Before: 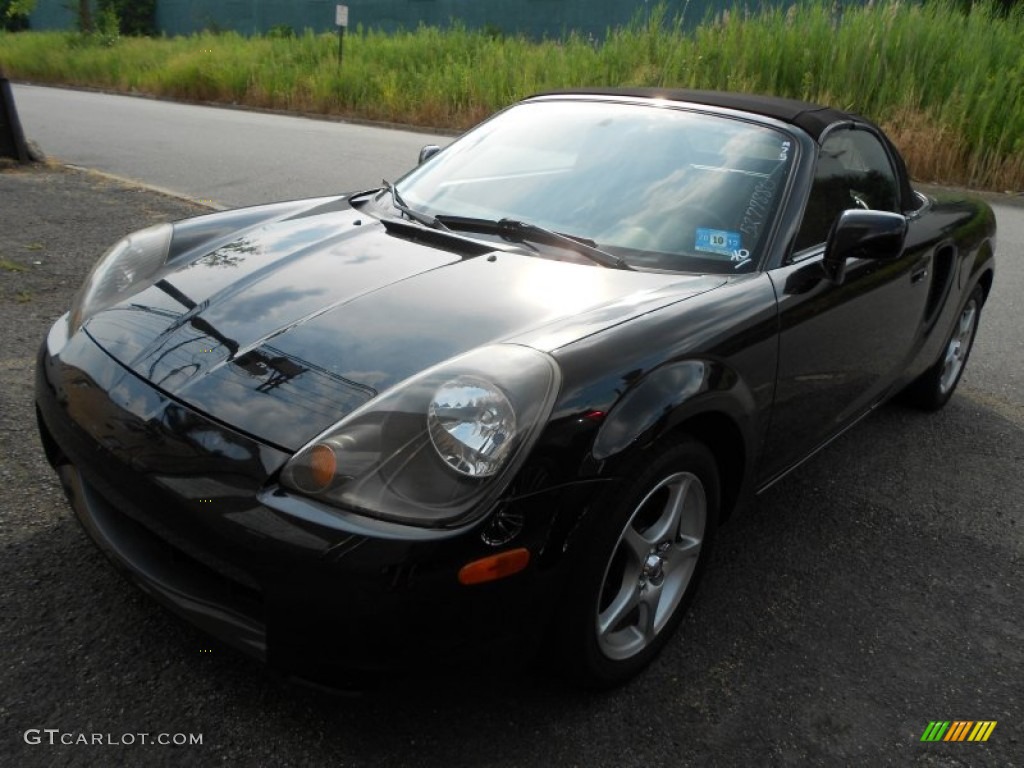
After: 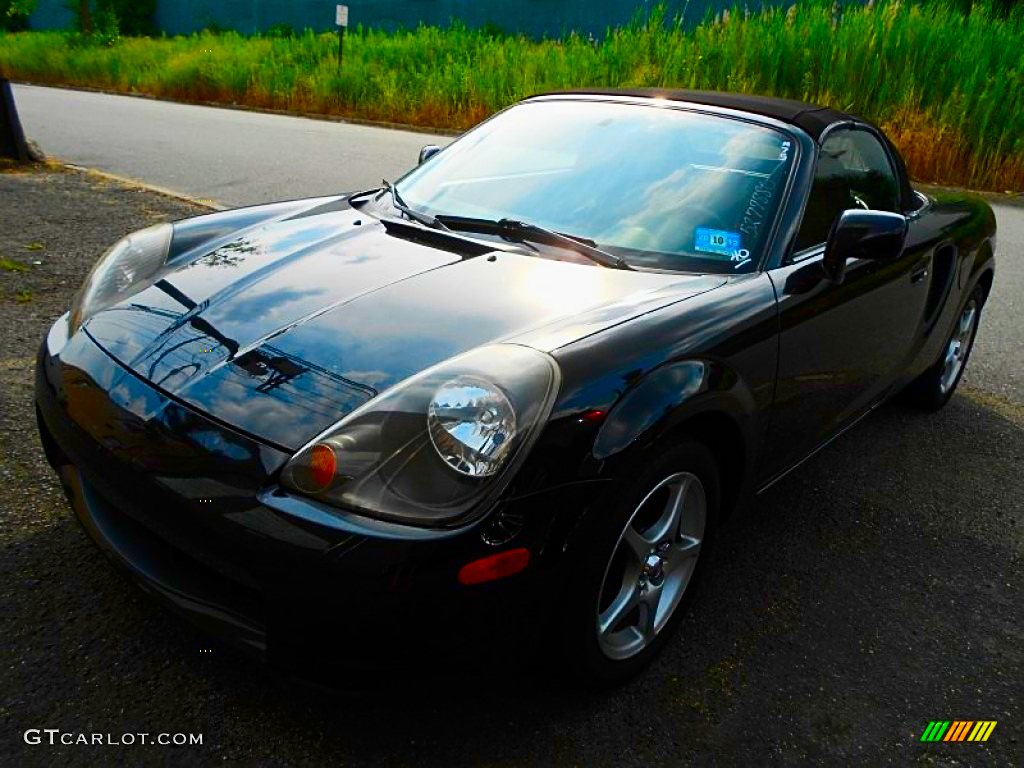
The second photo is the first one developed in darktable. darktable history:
shadows and highlights: shadows -20.54, white point adjustment -1.93, highlights -34.9
tone equalizer: luminance estimator HSV value / RGB max
sharpen: on, module defaults
contrast brightness saturation: contrast 0.268, brightness 0.023, saturation 0.889
color balance rgb: perceptual saturation grading › global saturation 20%, perceptual saturation grading › highlights -14.362%, perceptual saturation grading › shadows 49.242%
